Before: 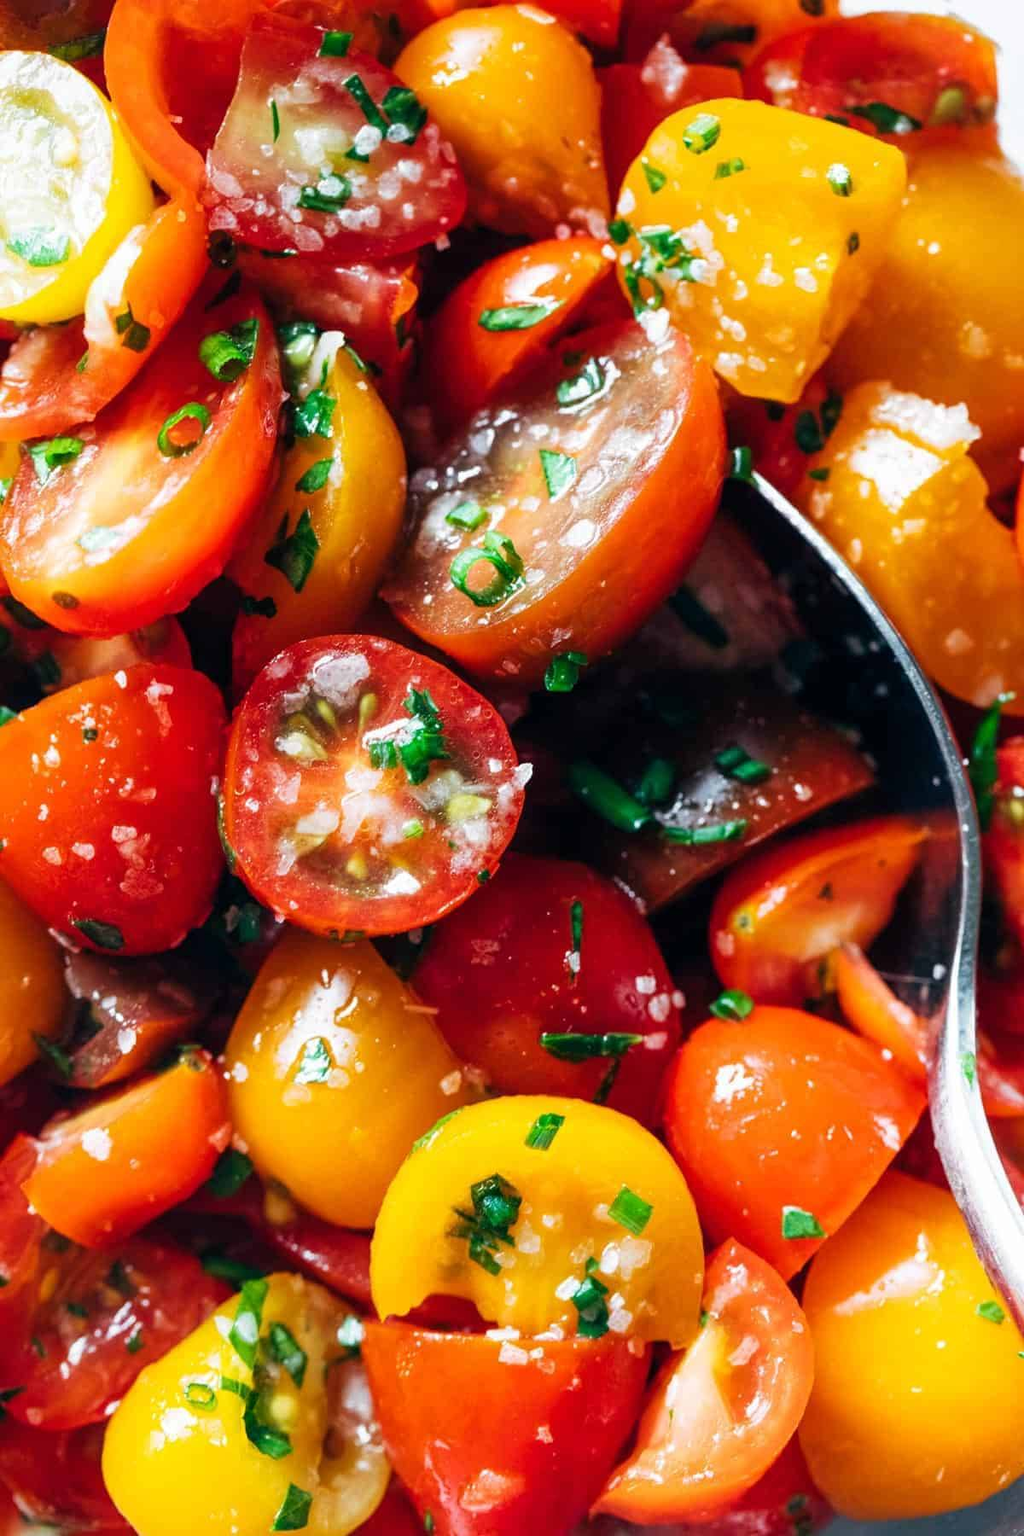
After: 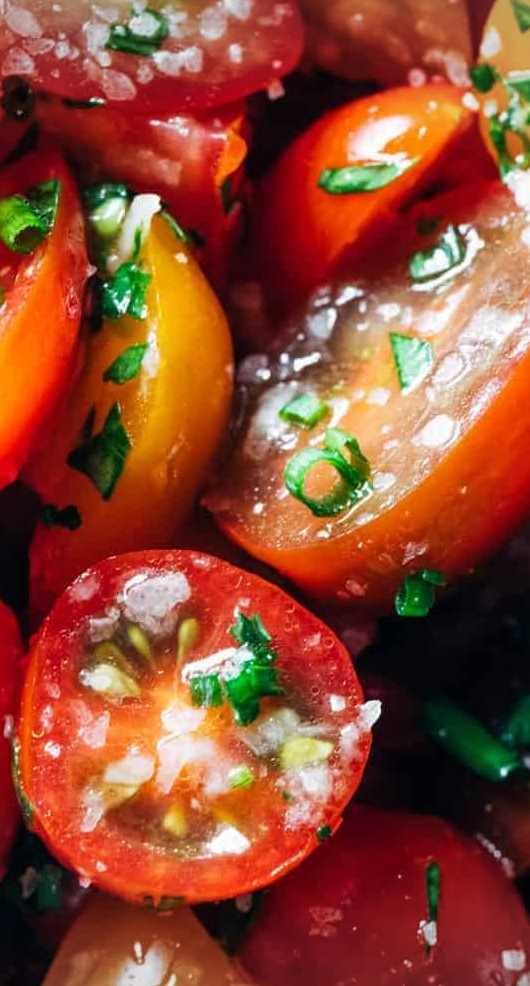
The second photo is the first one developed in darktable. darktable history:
vignetting: on, module defaults
crop: left 20.325%, top 10.8%, right 35.465%, bottom 34.398%
